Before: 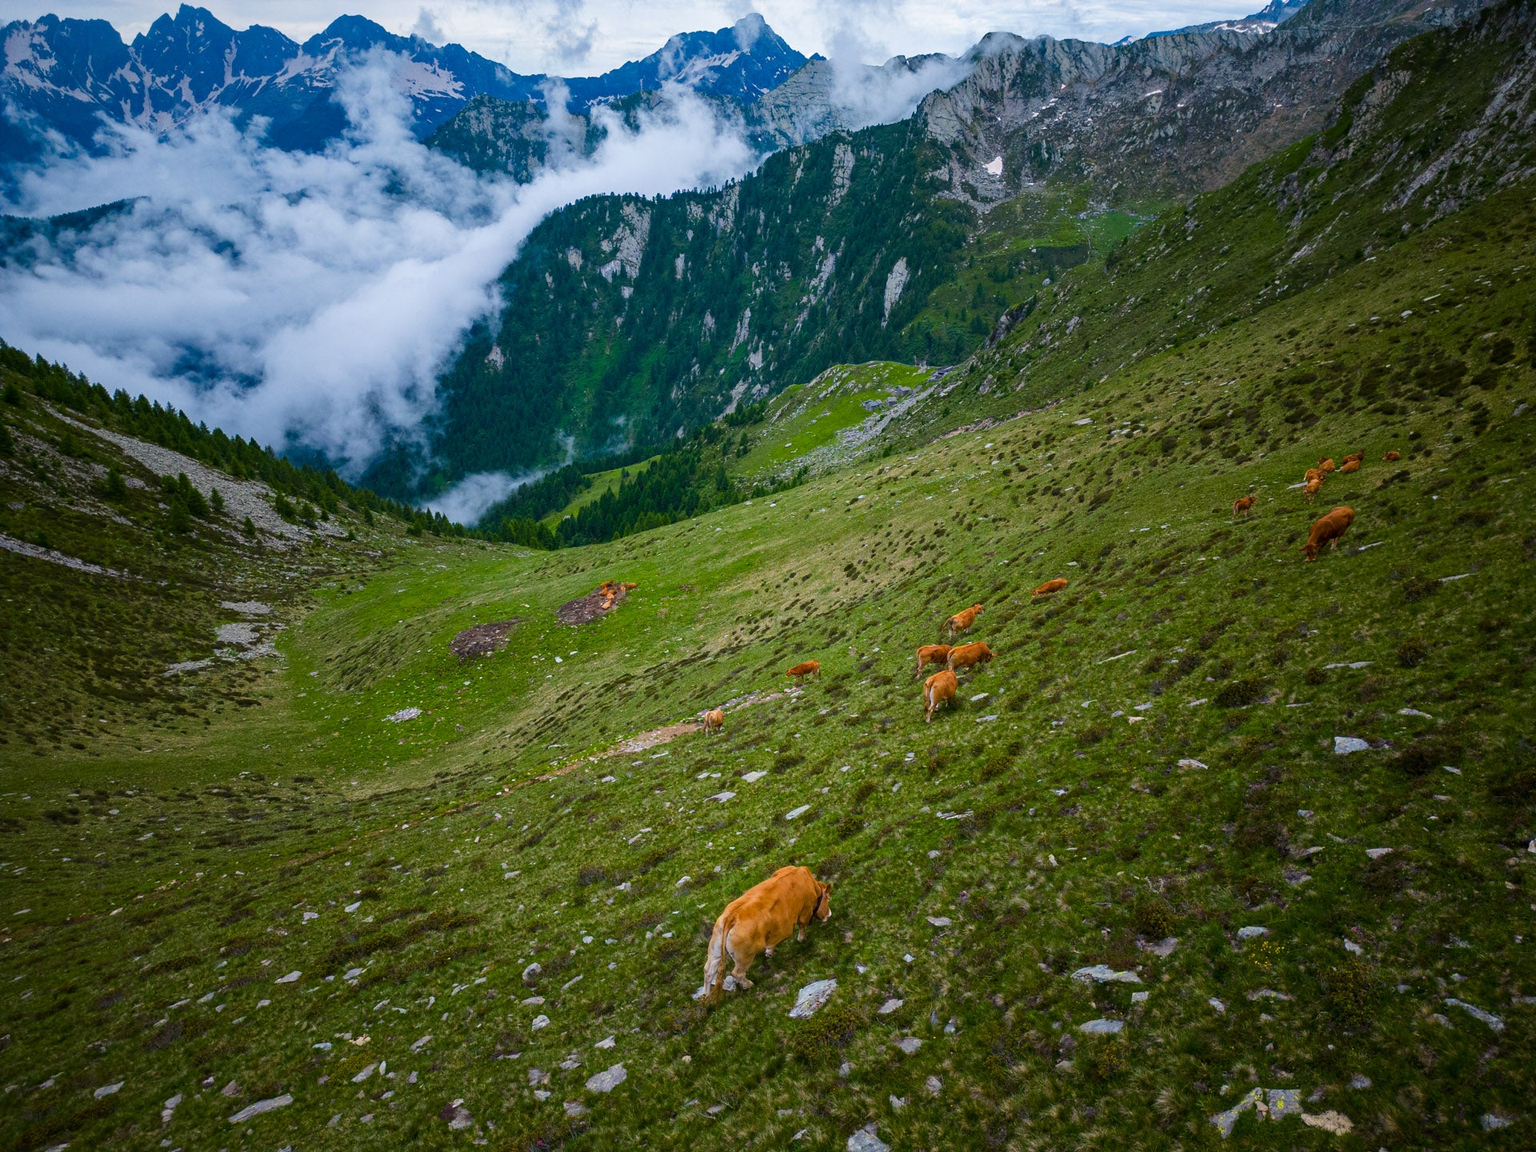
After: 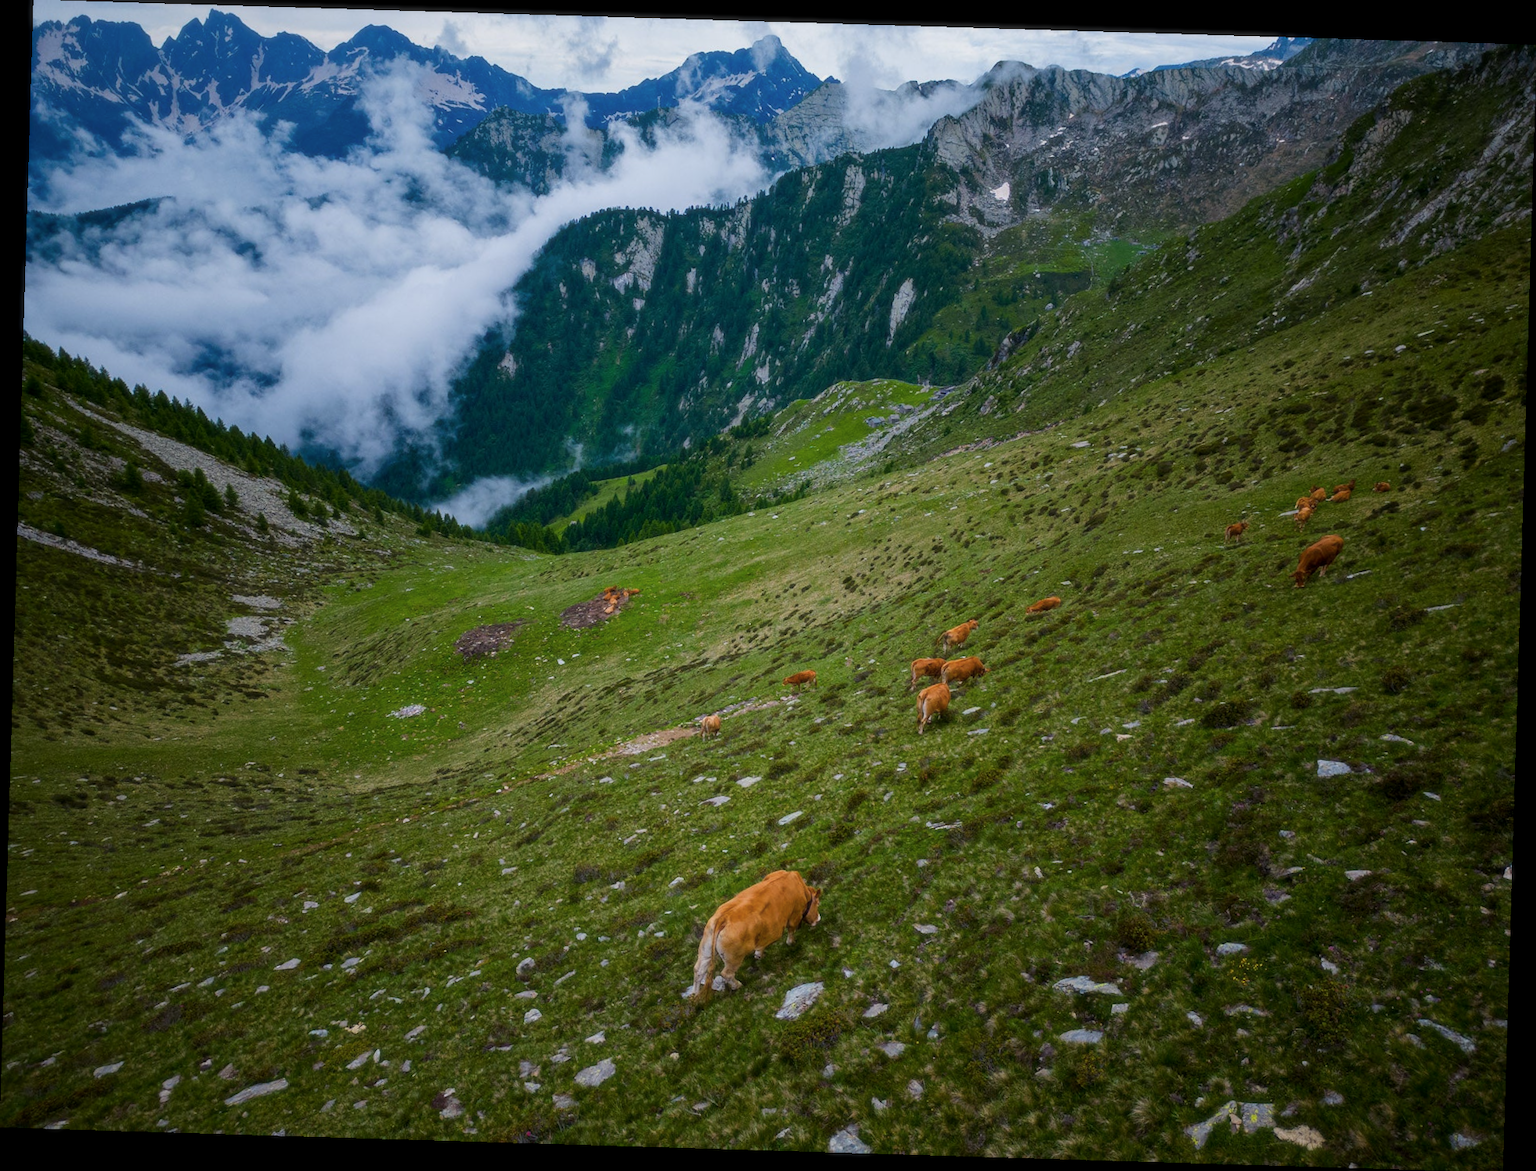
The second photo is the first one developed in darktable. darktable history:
soften: size 10%, saturation 50%, brightness 0.2 EV, mix 10%
exposure: black level correction 0.001, exposure -0.2 EV, compensate highlight preservation false
rotate and perspective: rotation 1.72°, automatic cropping off
